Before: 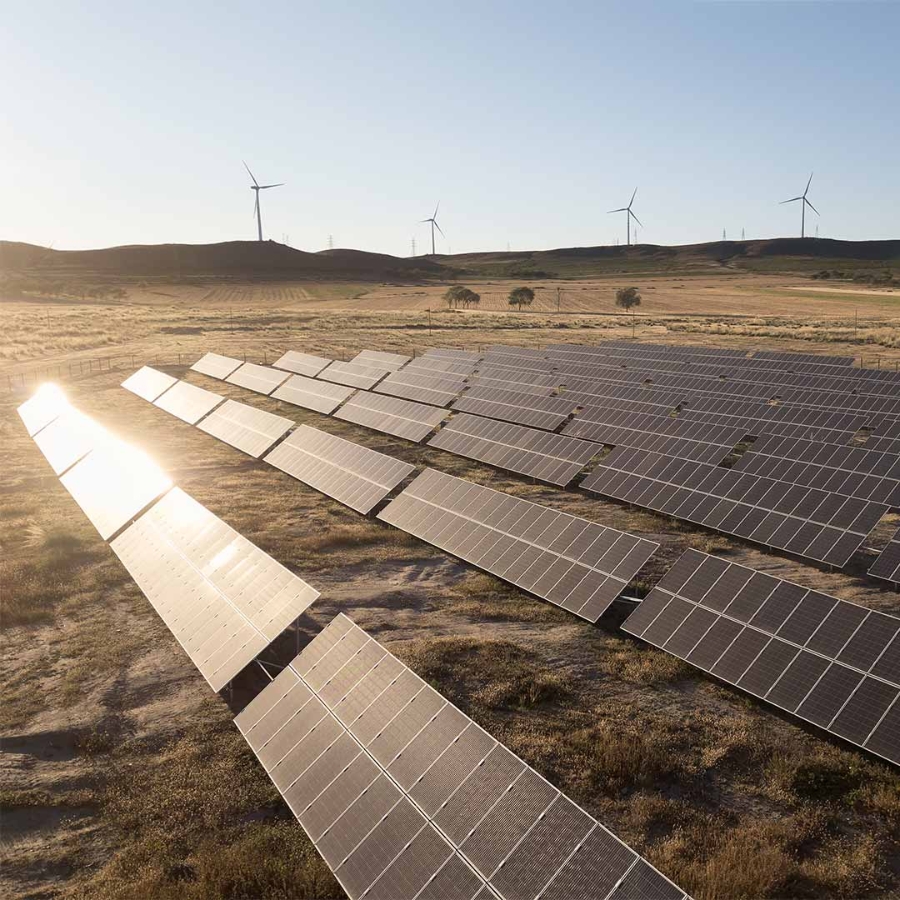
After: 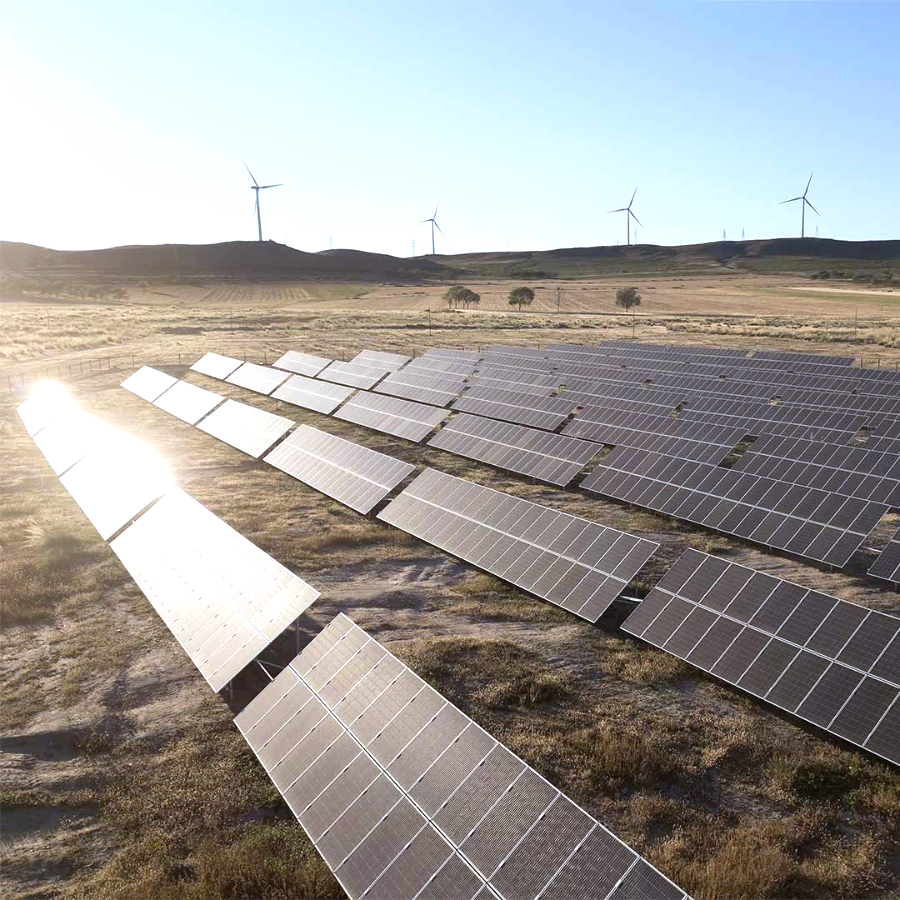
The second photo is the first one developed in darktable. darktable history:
exposure: black level correction 0, exposure 0.5 EV, compensate highlight preservation false
white balance: red 0.931, blue 1.11
